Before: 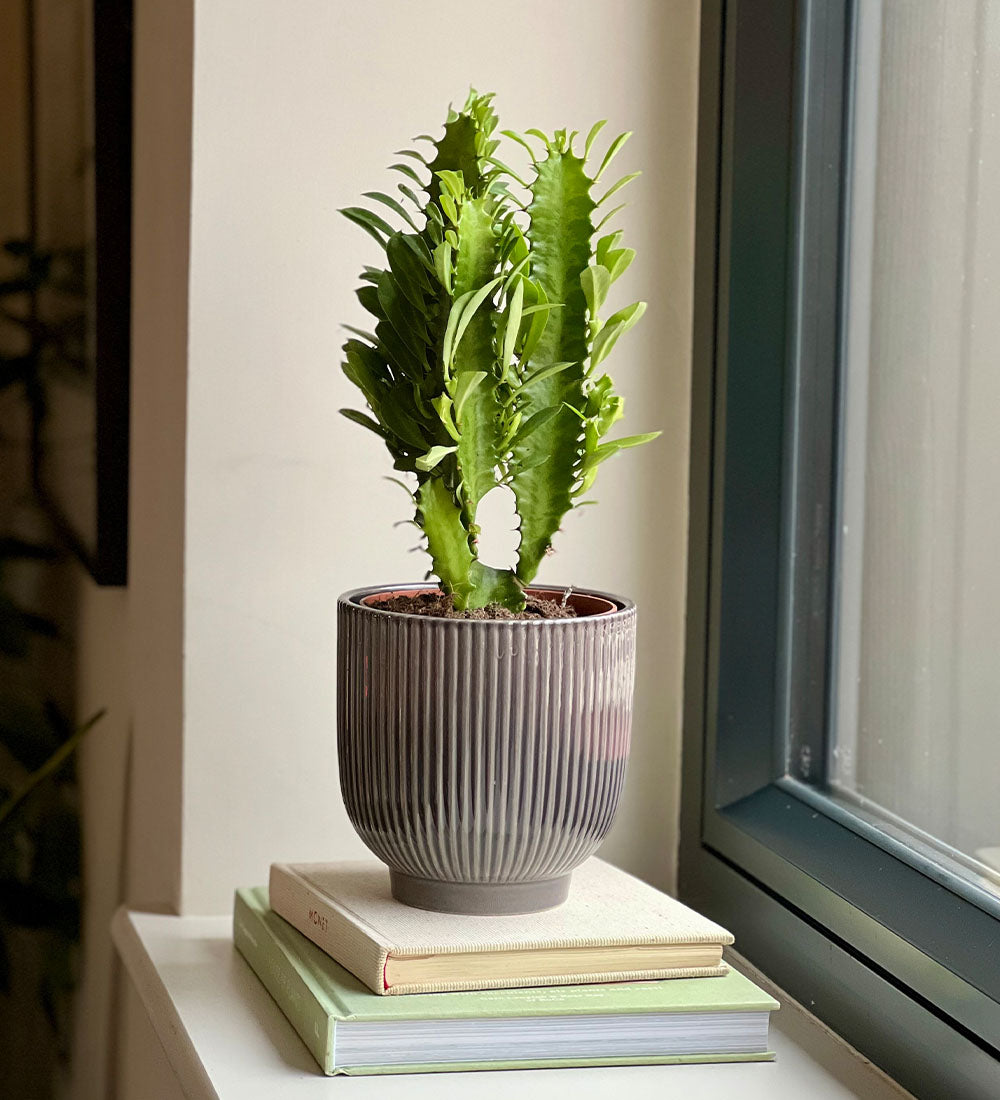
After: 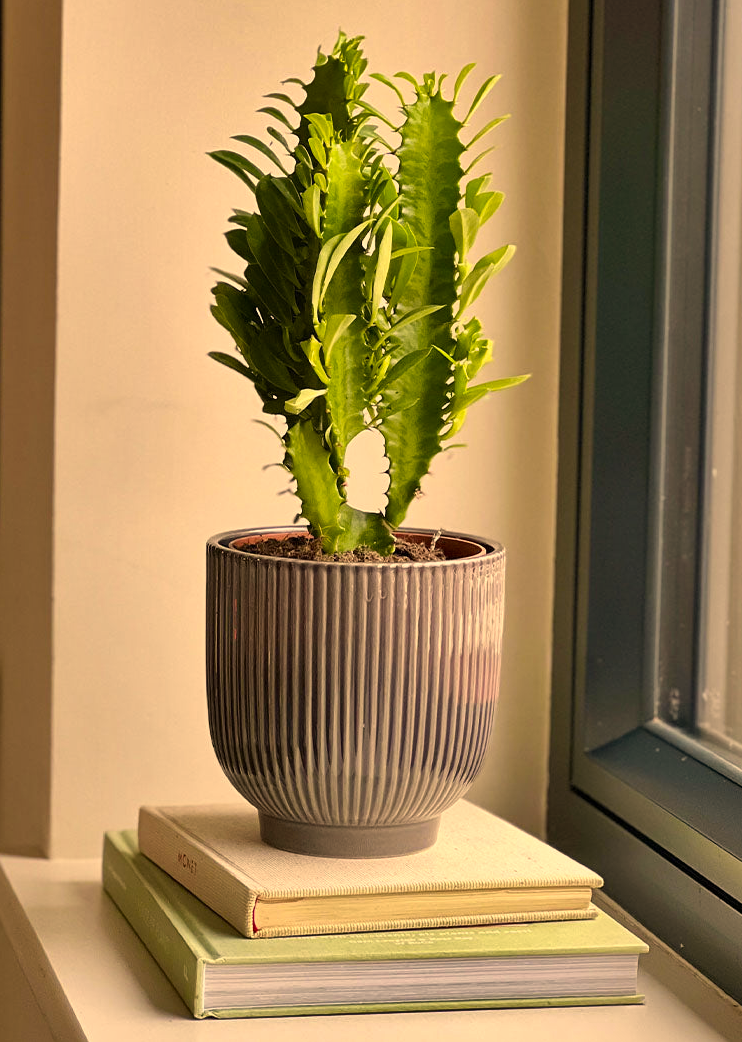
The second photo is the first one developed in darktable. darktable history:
crop and rotate: left 13.15%, top 5.251%, right 12.609%
shadows and highlights: shadows 75, highlights -60.85, soften with gaussian
color correction: highlights a* 15, highlights b* 31.55
